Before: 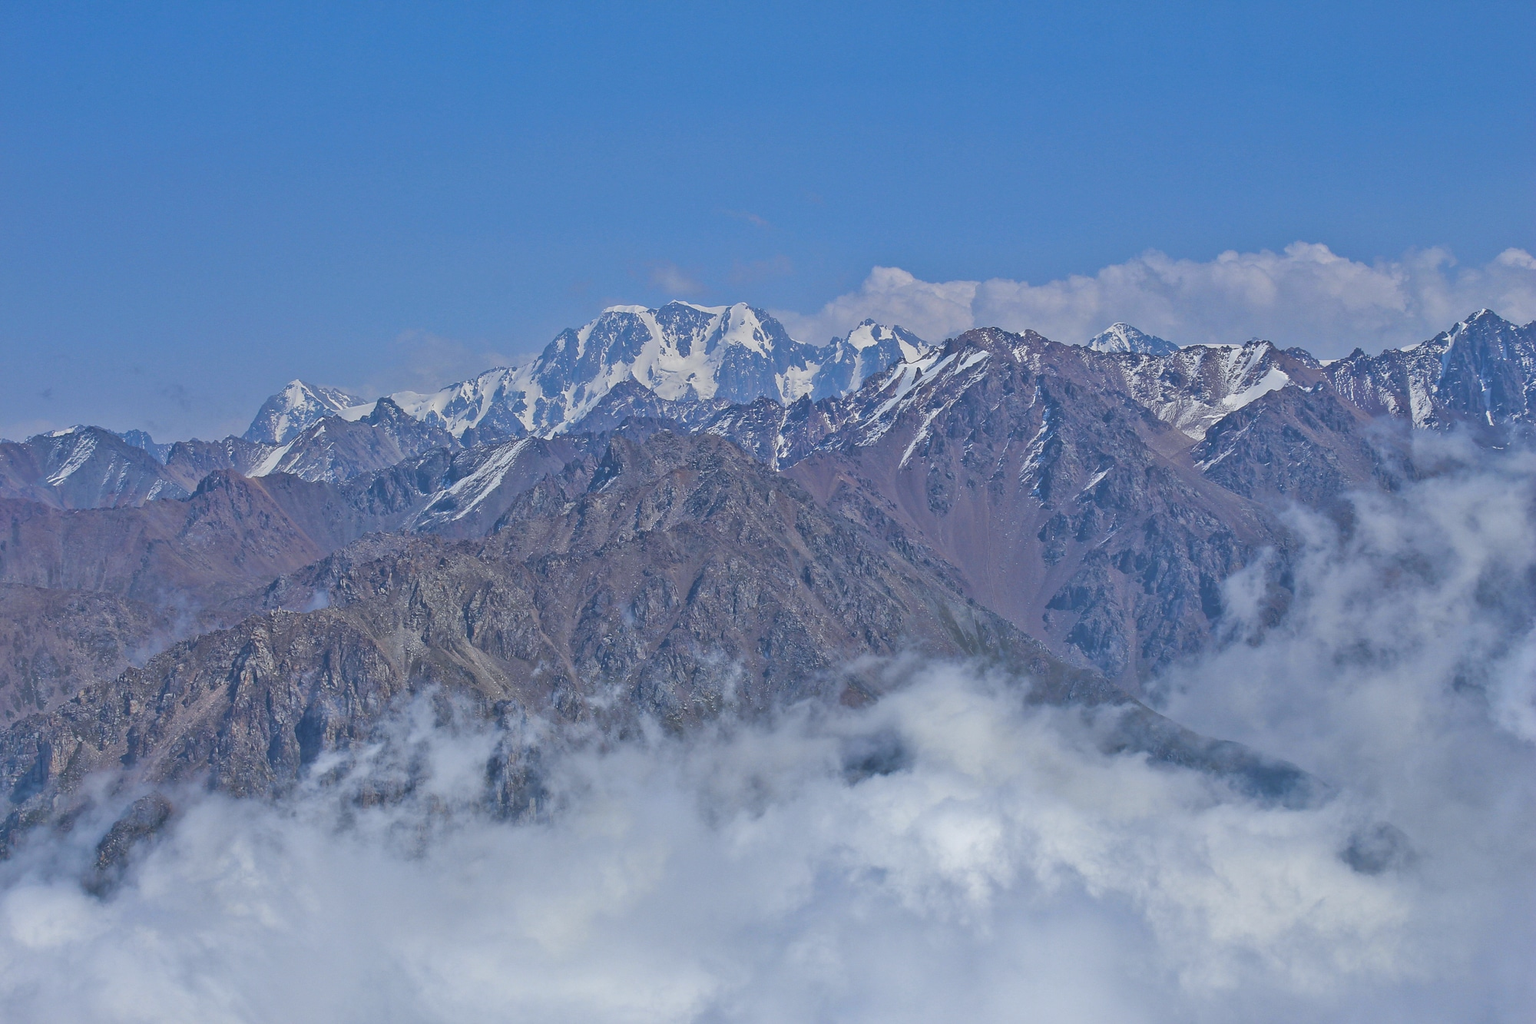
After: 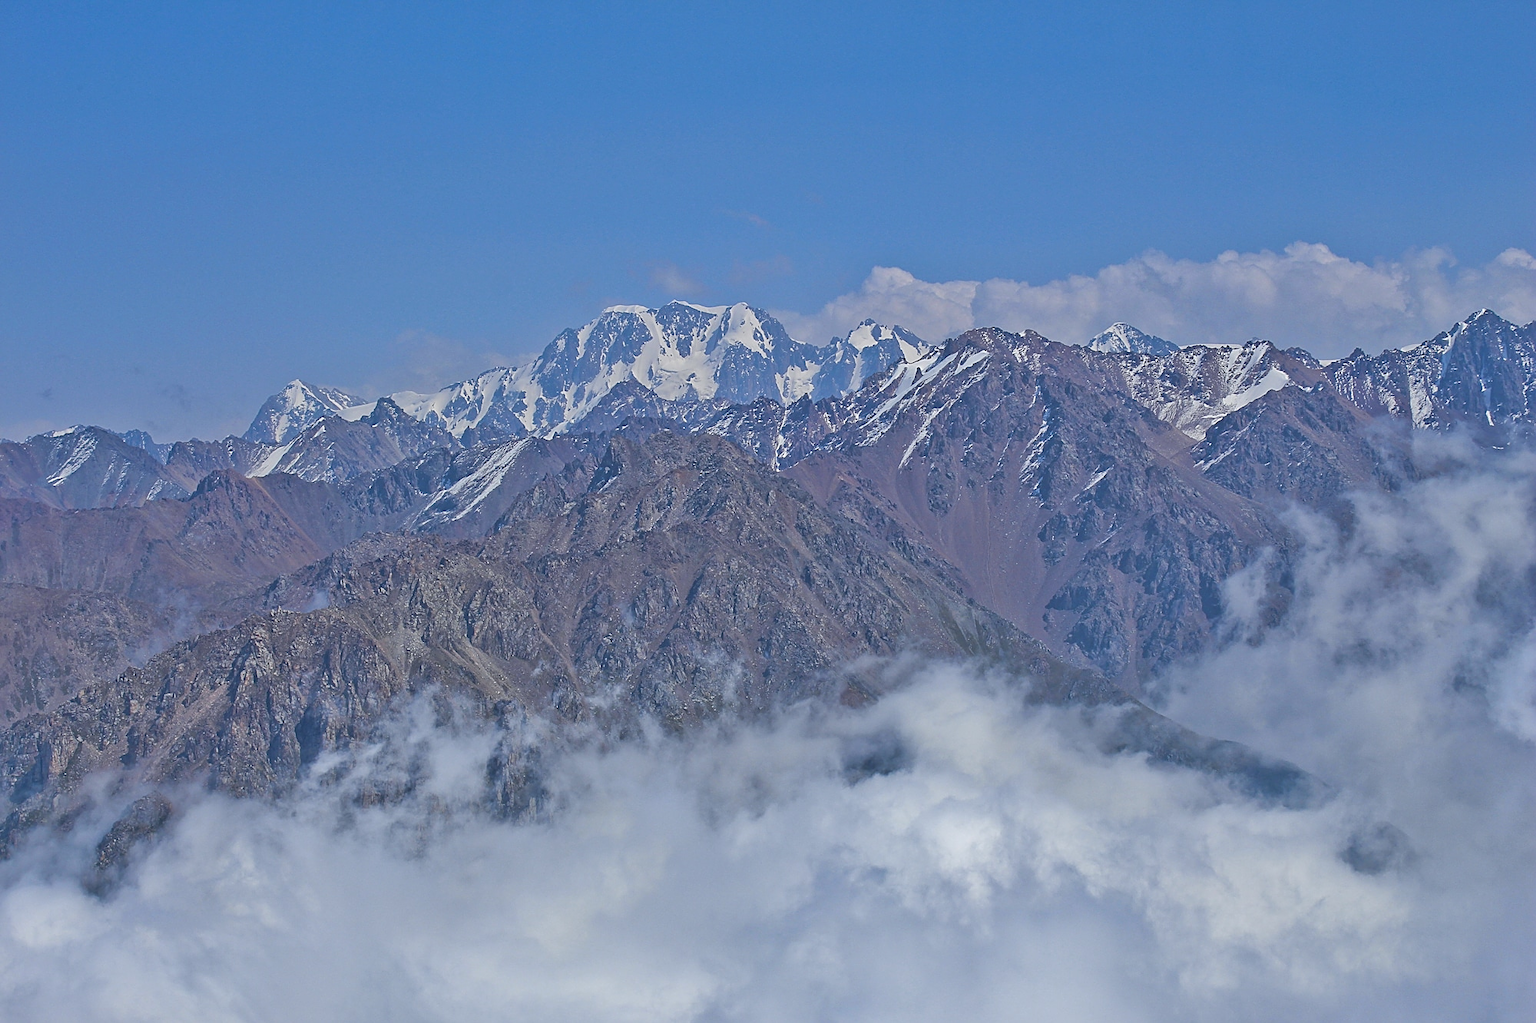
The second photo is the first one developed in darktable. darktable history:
sharpen: on, module defaults
shadows and highlights: shadows 36.85, highlights -27.6, soften with gaussian
